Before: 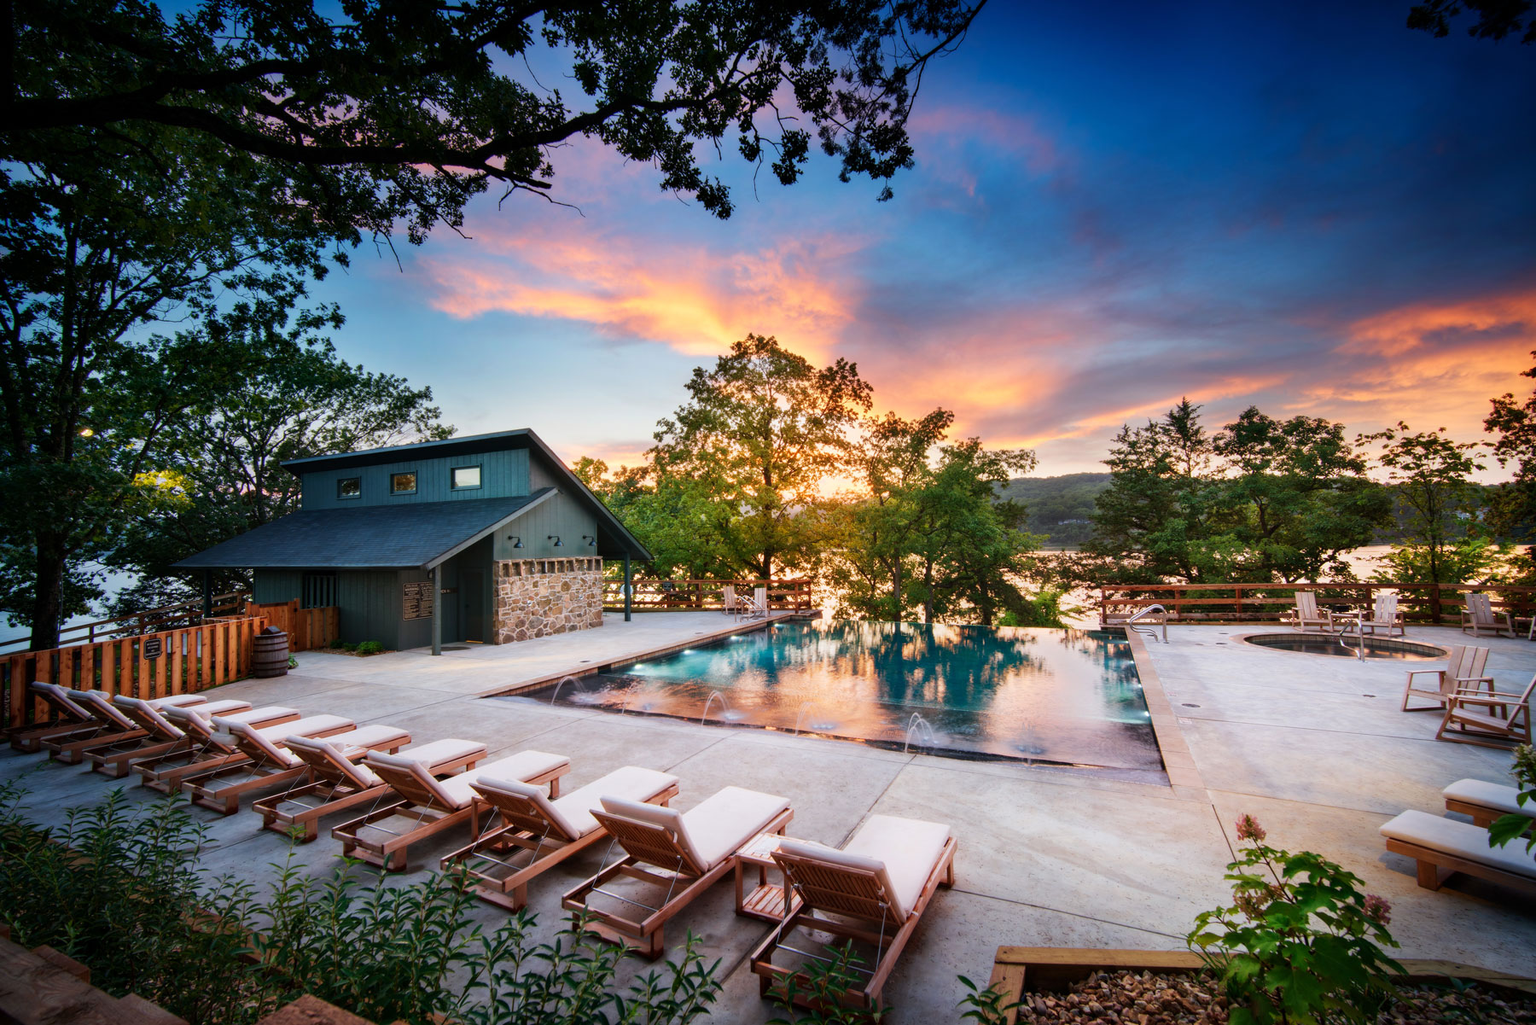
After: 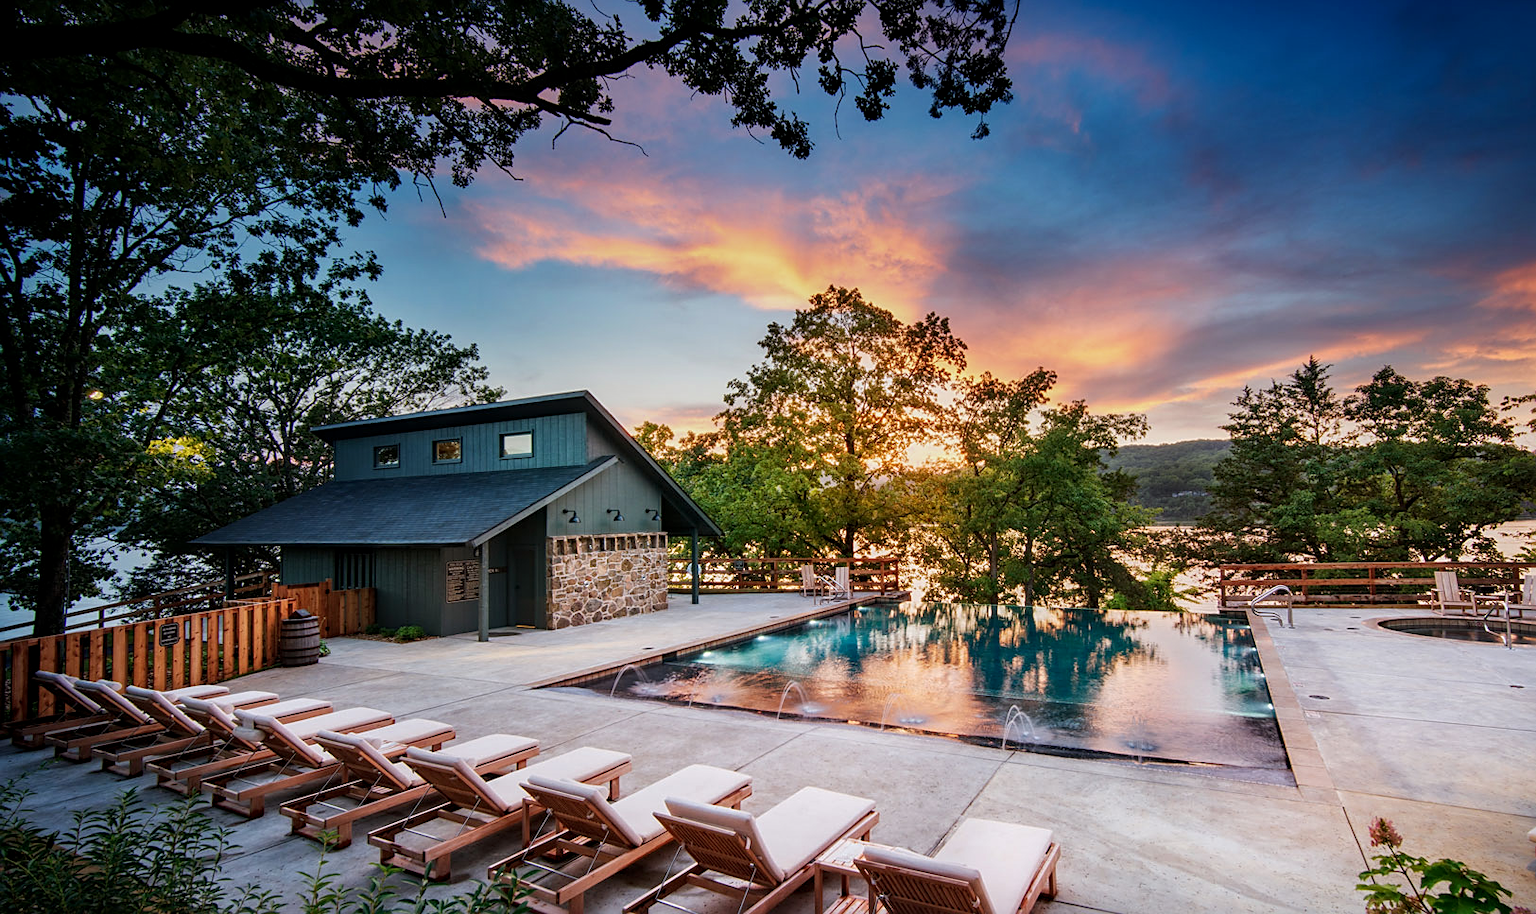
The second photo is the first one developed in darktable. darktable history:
graduated density: on, module defaults
crop: top 7.49%, right 9.717%, bottom 11.943%
local contrast: on, module defaults
sharpen: on, module defaults
